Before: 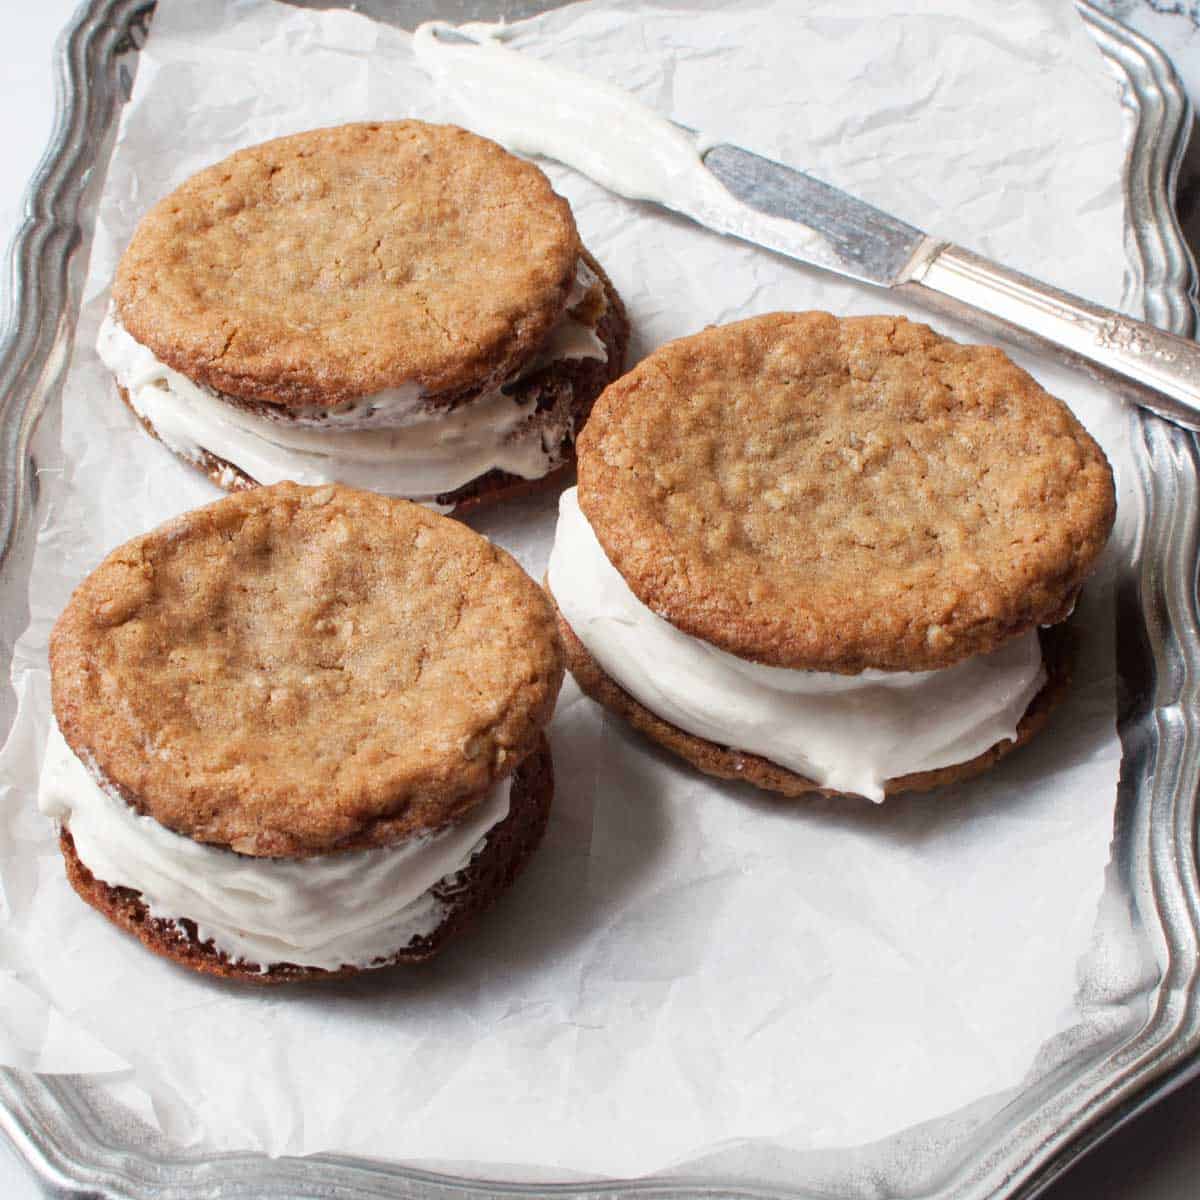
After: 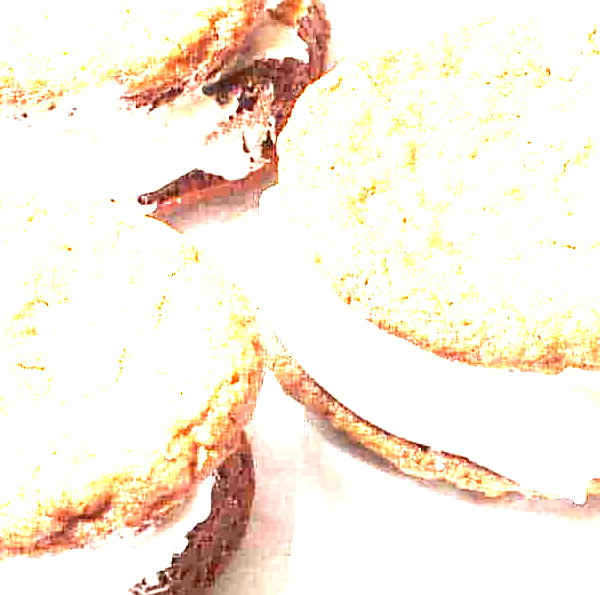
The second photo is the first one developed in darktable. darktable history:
exposure: black level correction 0, exposure 3.923 EV, compensate exposure bias true, compensate highlight preservation false
crop: left 24.999%, top 25.081%, right 24.93%, bottom 25.282%
sharpen: on, module defaults
